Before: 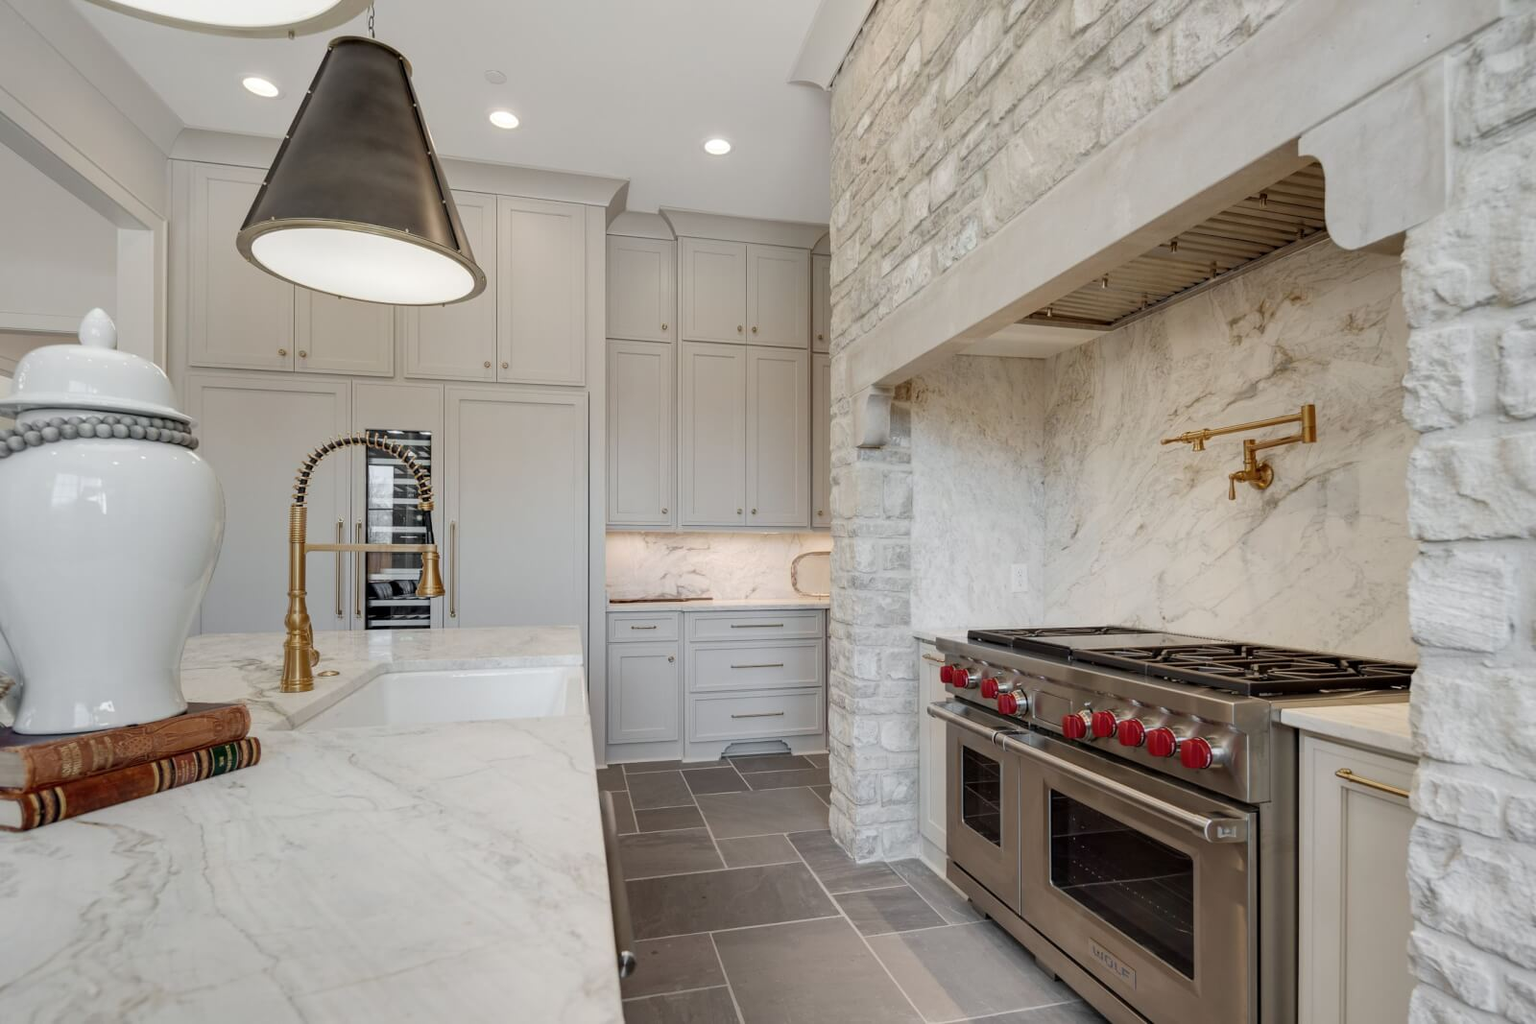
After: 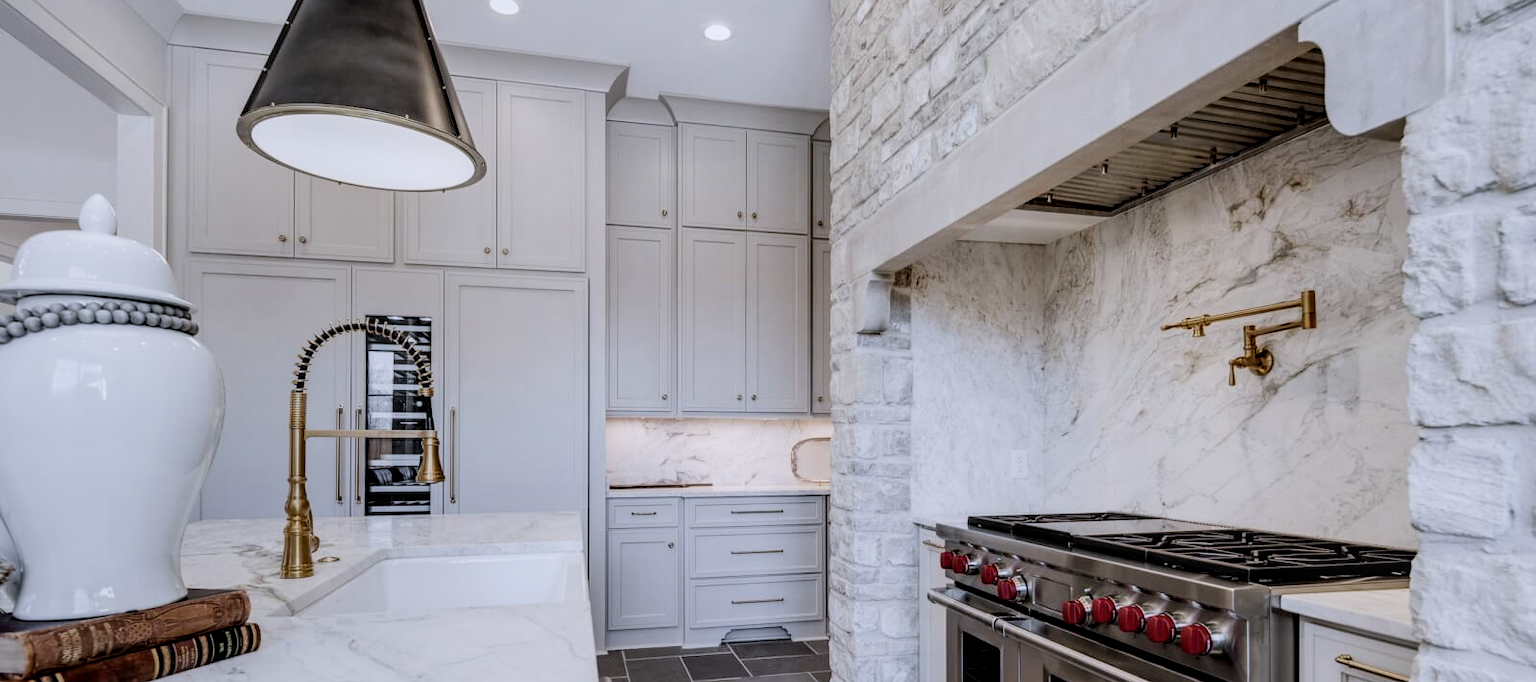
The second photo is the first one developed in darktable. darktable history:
crop: top 11.166%, bottom 22.168%
white balance: red 0.967, blue 1.119, emerald 0.756
local contrast: on, module defaults
filmic rgb: black relative exposure -5 EV, hardness 2.88, contrast 1.4, highlights saturation mix -20%
